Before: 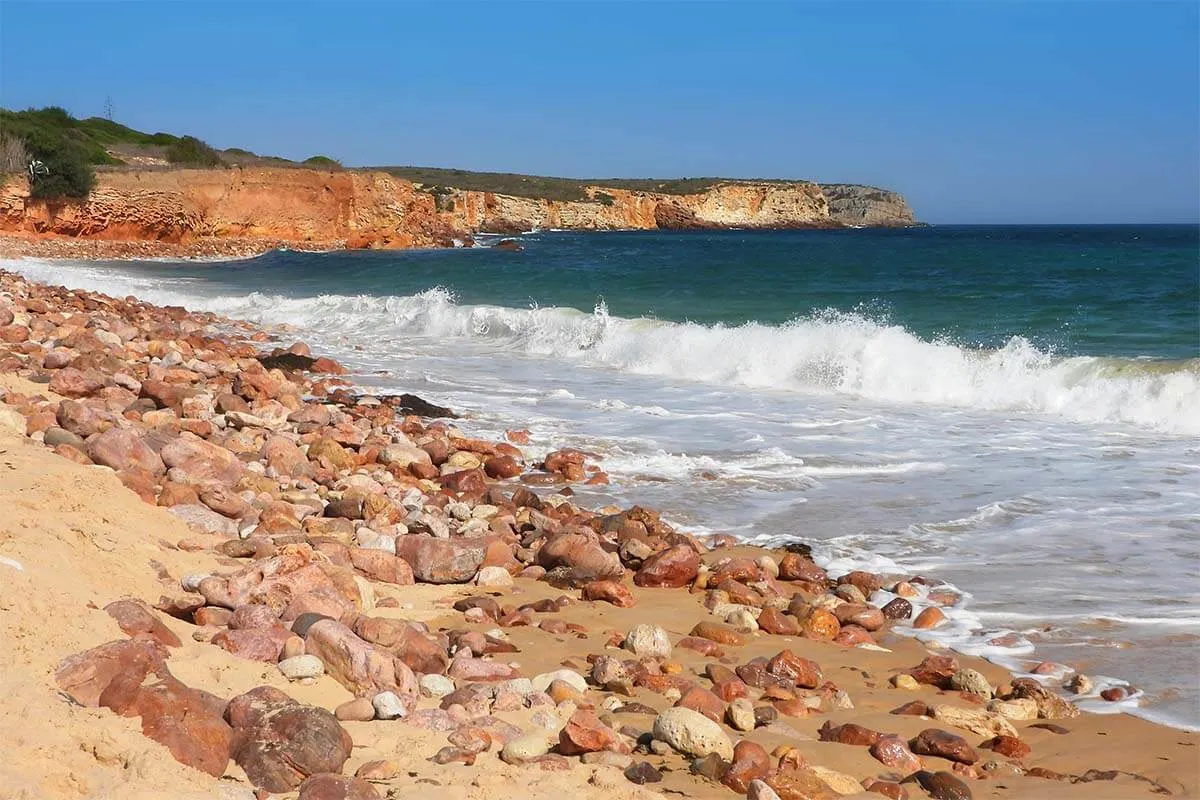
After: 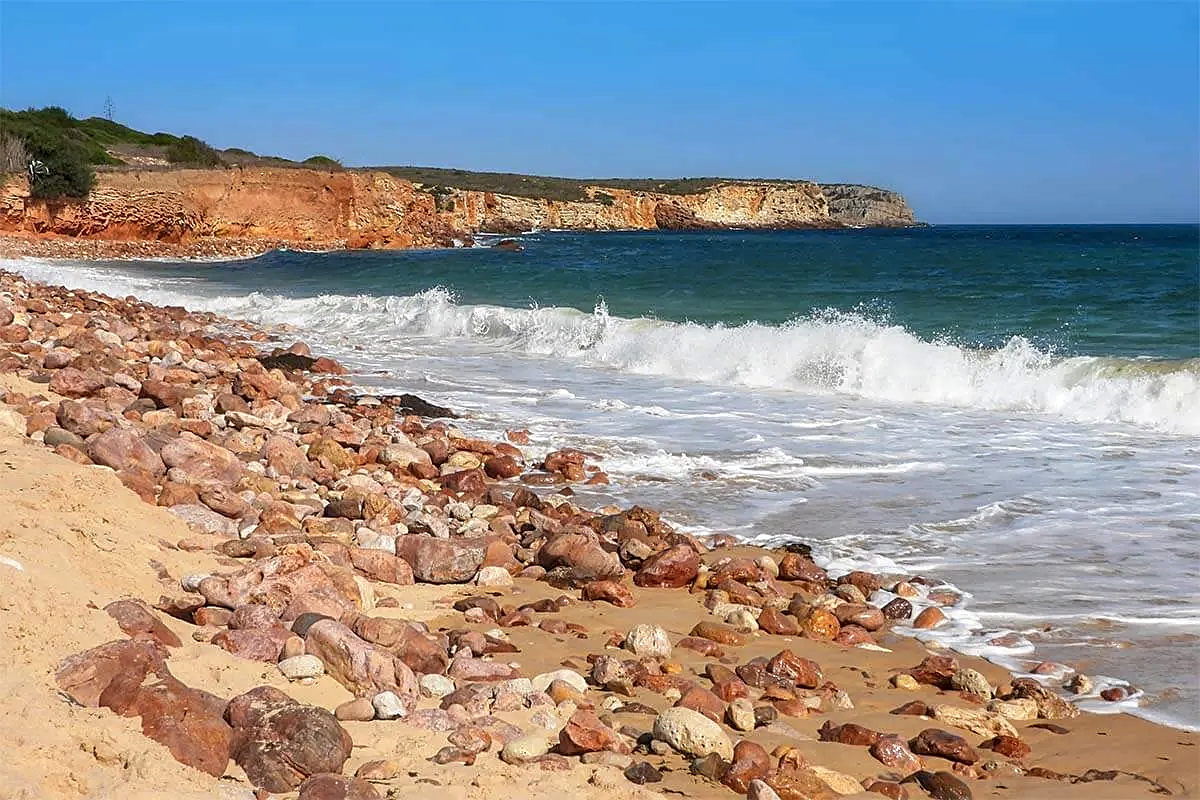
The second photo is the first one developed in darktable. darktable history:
sharpen: on, module defaults
local contrast: on, module defaults
color zones: curves: ch0 [(0.068, 0.464) (0.25, 0.5) (0.48, 0.508) (0.75, 0.536) (0.886, 0.476) (0.967, 0.456)]; ch1 [(0.066, 0.456) (0.25, 0.5) (0.616, 0.508) (0.746, 0.56) (0.934, 0.444)]
